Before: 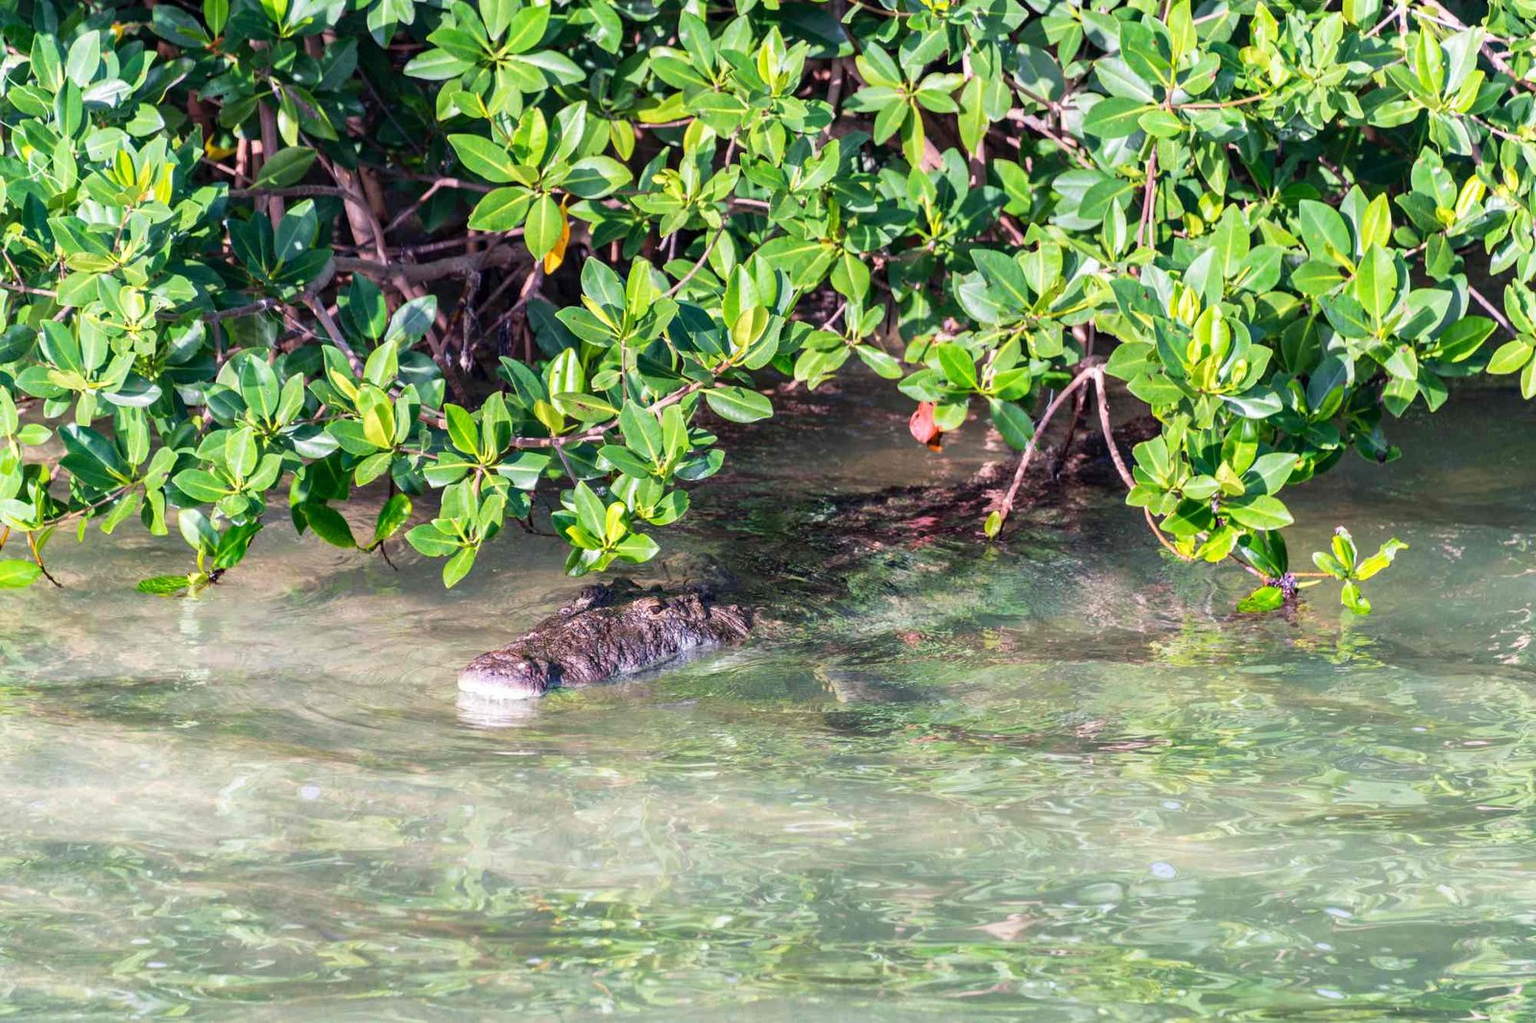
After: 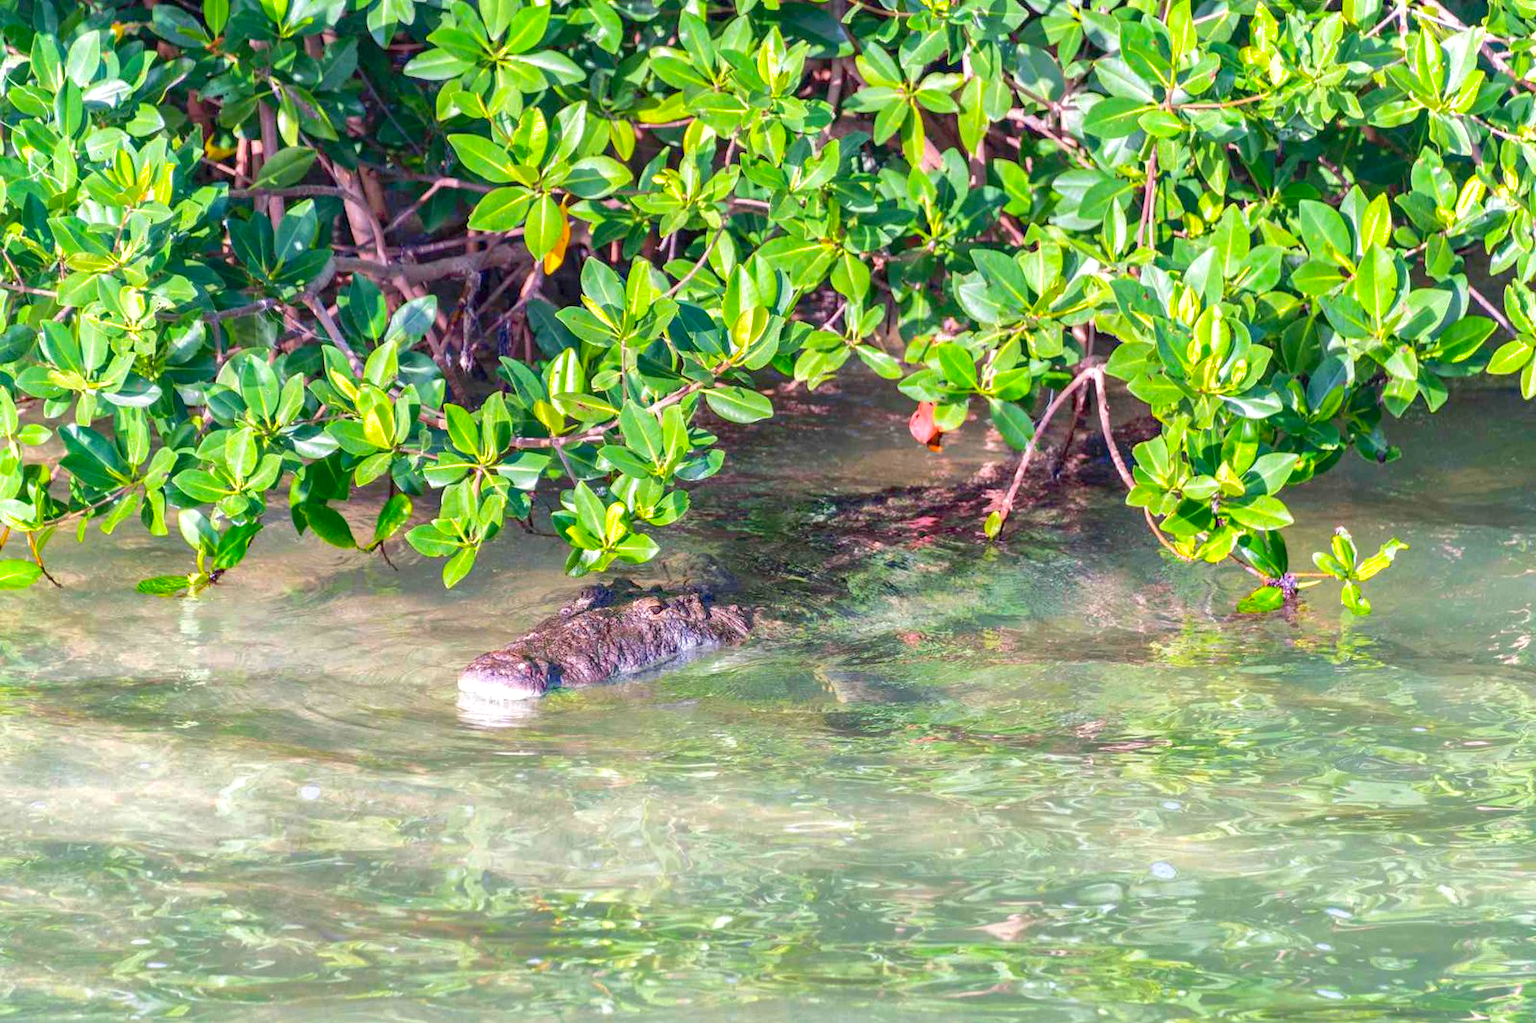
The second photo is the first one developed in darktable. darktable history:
color balance rgb: perceptual saturation grading › global saturation 0.165%, perceptual brilliance grading › highlights 5.956%, perceptual brilliance grading › mid-tones 17.347%, perceptual brilliance grading › shadows -5.324%, global vibrance 20%
shadows and highlights: on, module defaults
levels: levels [0, 0.445, 1]
